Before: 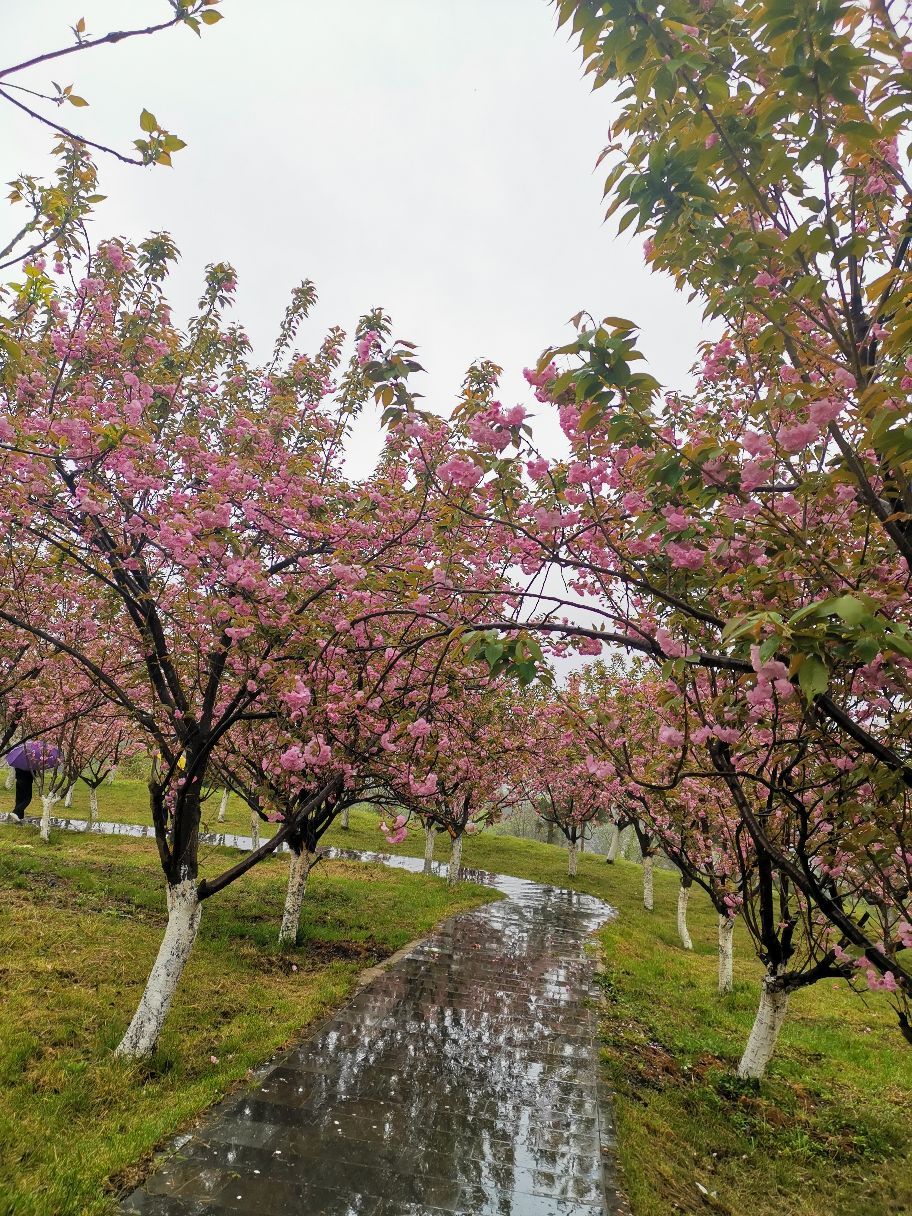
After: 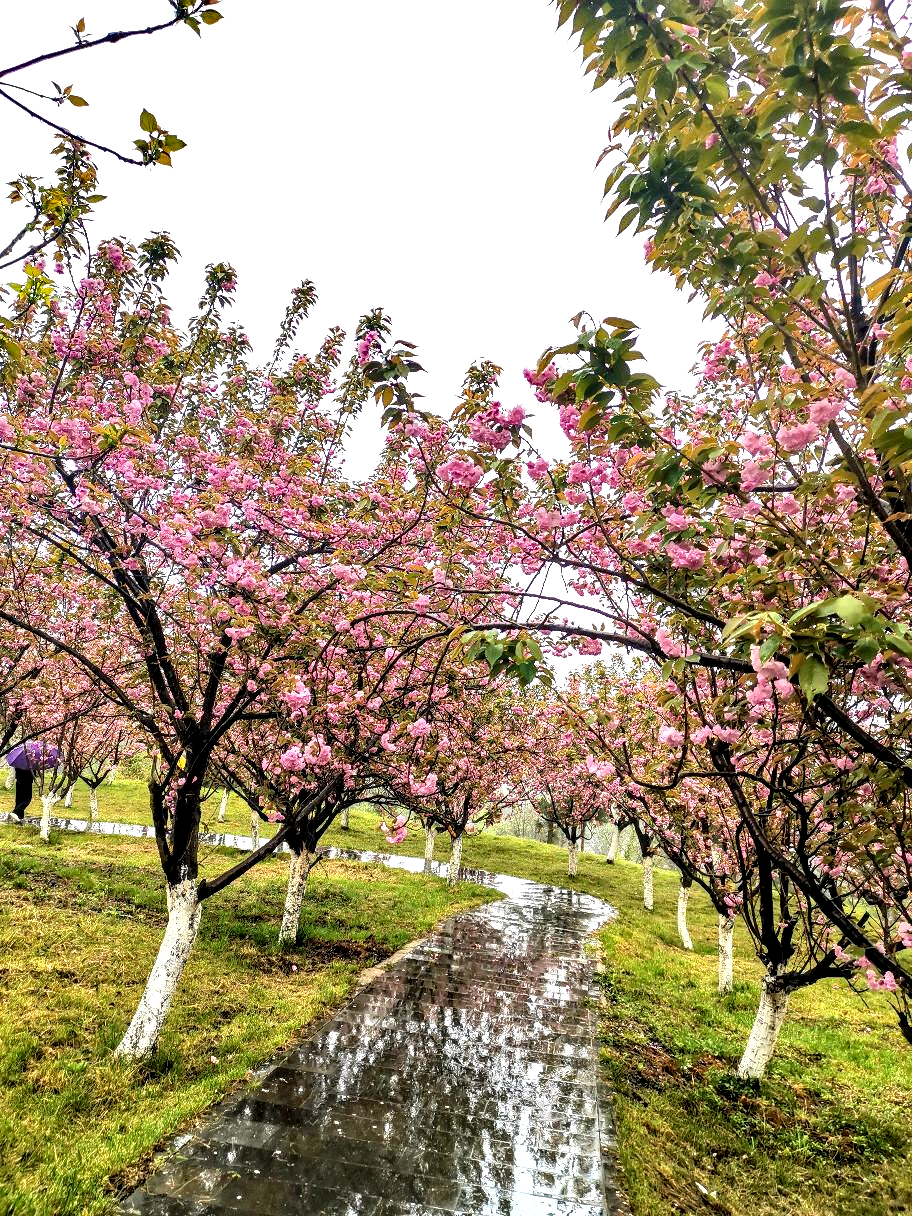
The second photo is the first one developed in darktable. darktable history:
exposure: exposure 0.375 EV, compensate highlight preservation false
contrast brightness saturation: contrast 0.199, brightness 0.168, saturation 0.225
local contrast: highlights 81%, shadows 58%, detail 174%, midtone range 0.595
shadows and highlights: soften with gaussian
